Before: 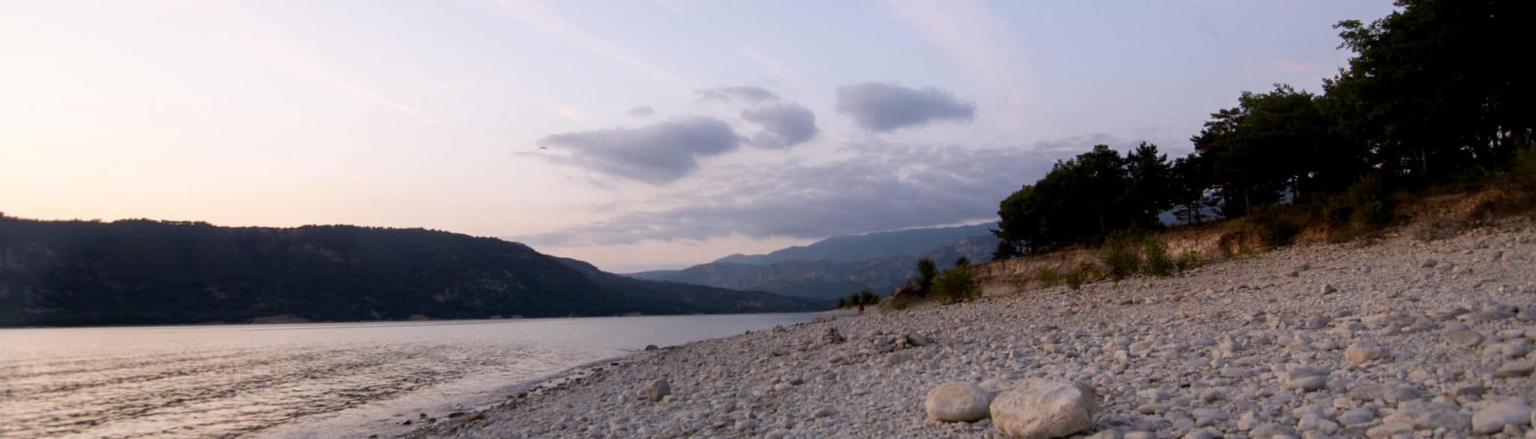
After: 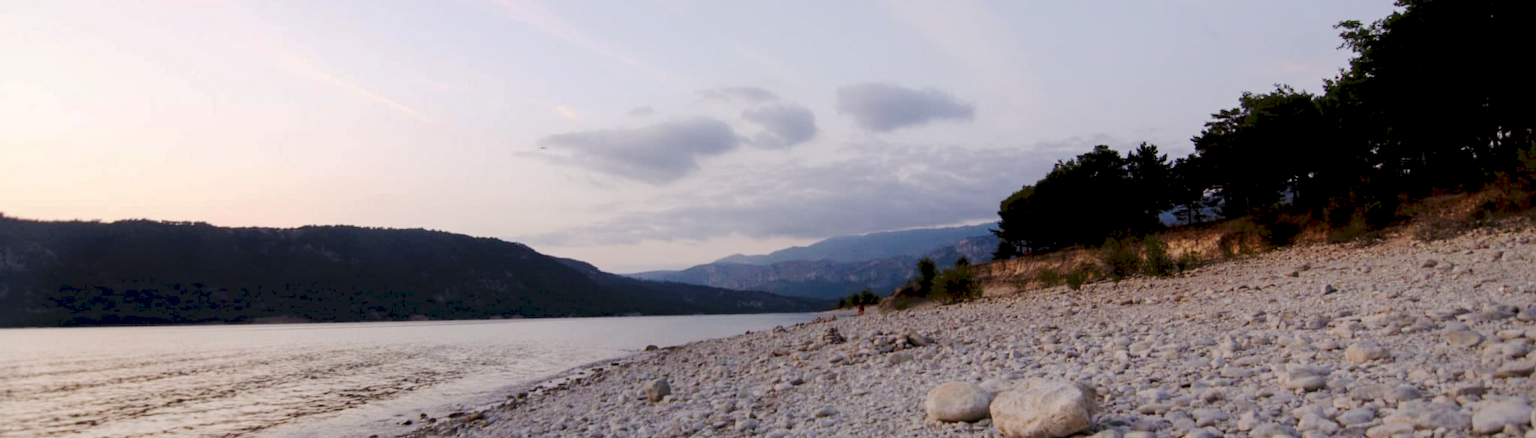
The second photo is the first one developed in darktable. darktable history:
exposure: black level correction 0.007, compensate highlight preservation false
tone curve: curves: ch0 [(0, 0) (0.003, 0.077) (0.011, 0.08) (0.025, 0.083) (0.044, 0.095) (0.069, 0.106) (0.1, 0.12) (0.136, 0.144) (0.177, 0.185) (0.224, 0.231) (0.277, 0.297) (0.335, 0.382) (0.399, 0.471) (0.468, 0.553) (0.543, 0.623) (0.623, 0.689) (0.709, 0.75) (0.801, 0.81) (0.898, 0.873) (1, 1)], preserve colors none
